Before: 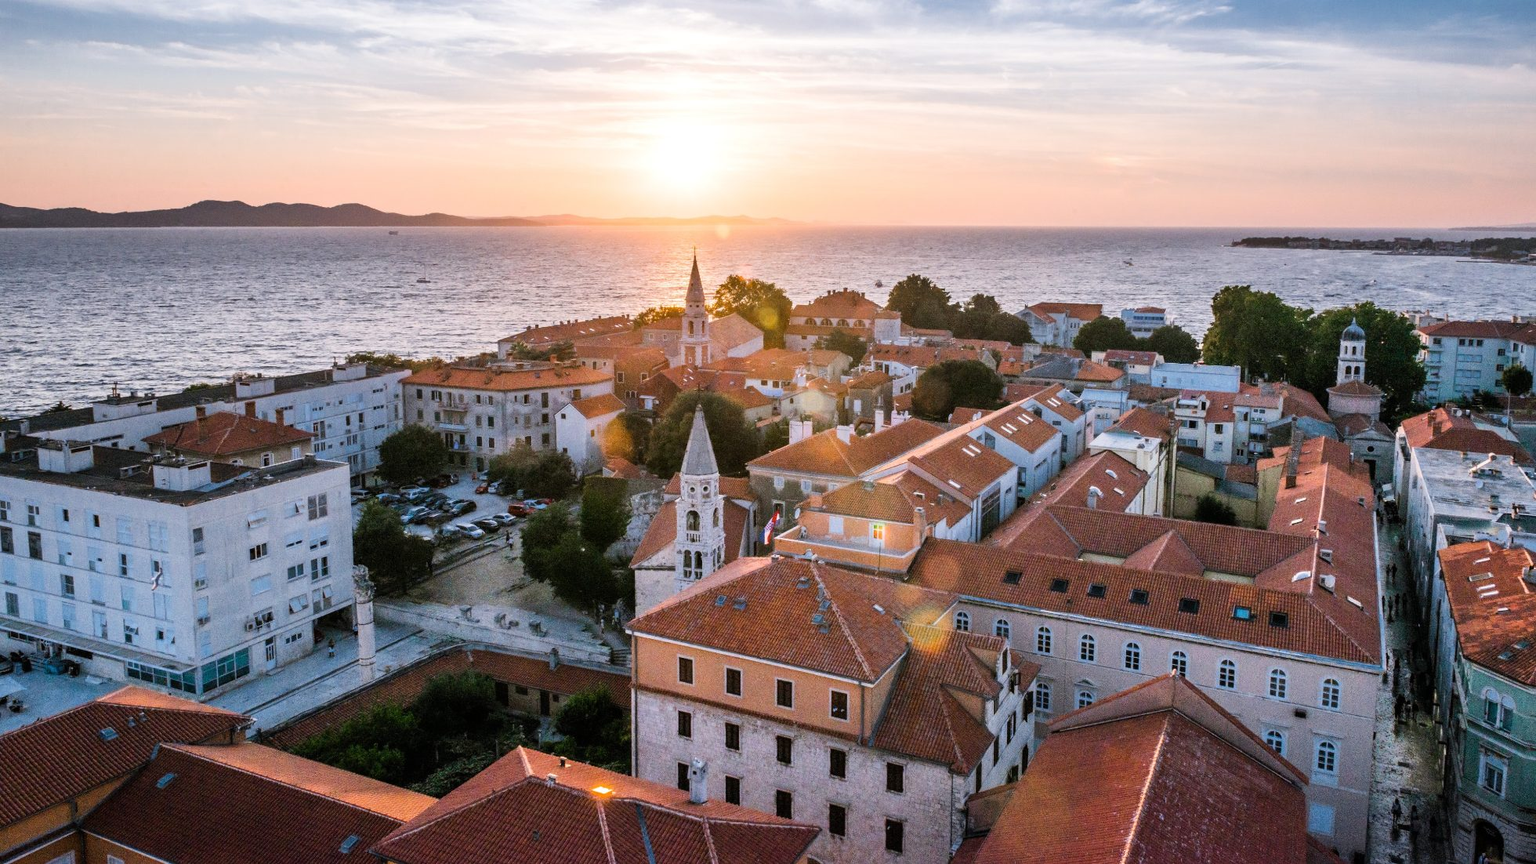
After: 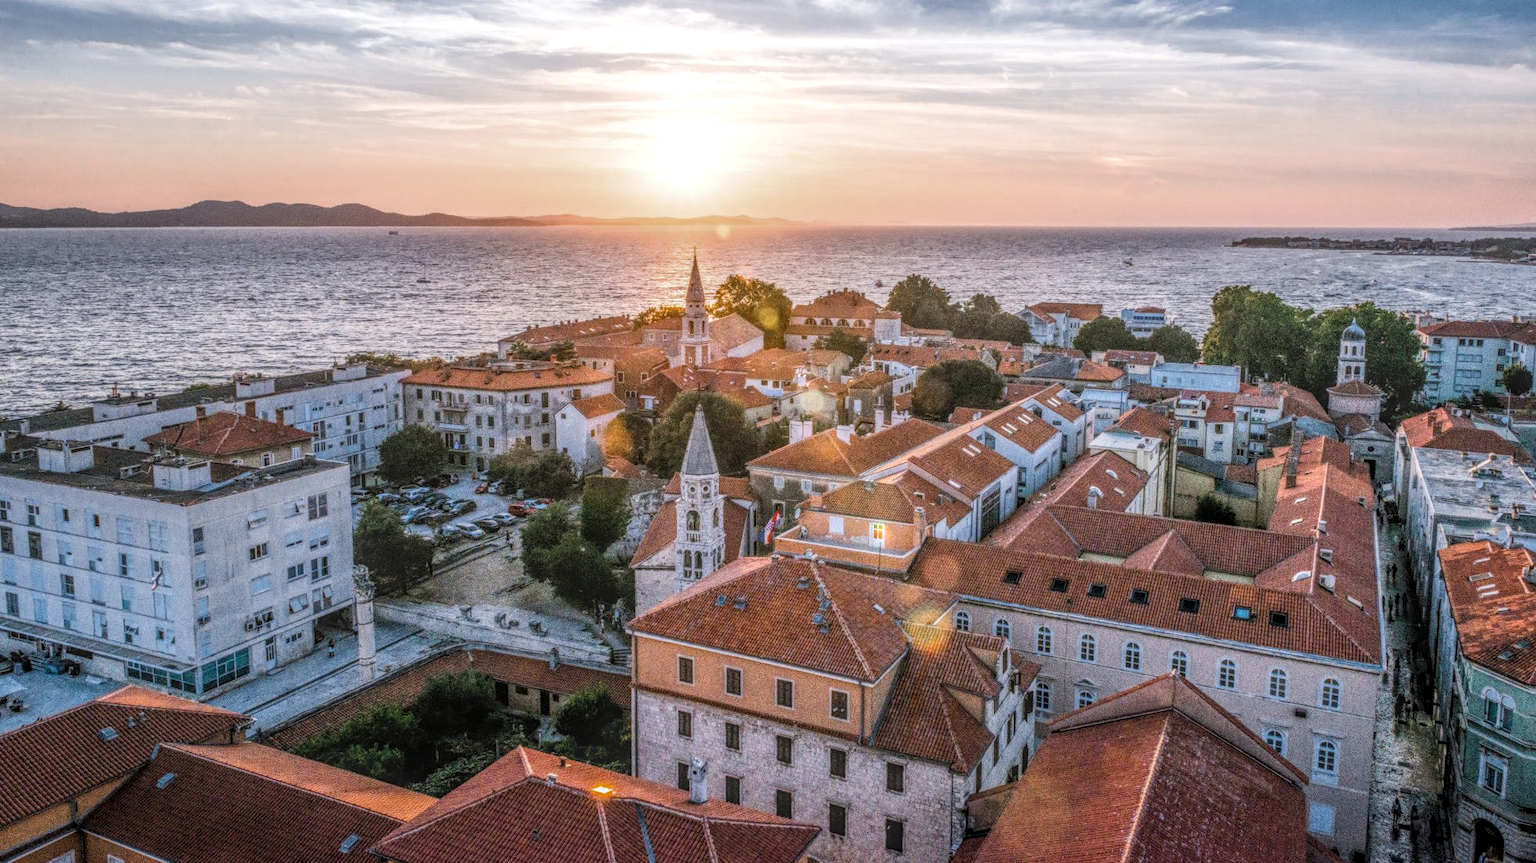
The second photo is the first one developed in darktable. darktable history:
local contrast: highlights 6%, shadows 3%, detail 201%, midtone range 0.245
contrast brightness saturation: saturation -0.067
